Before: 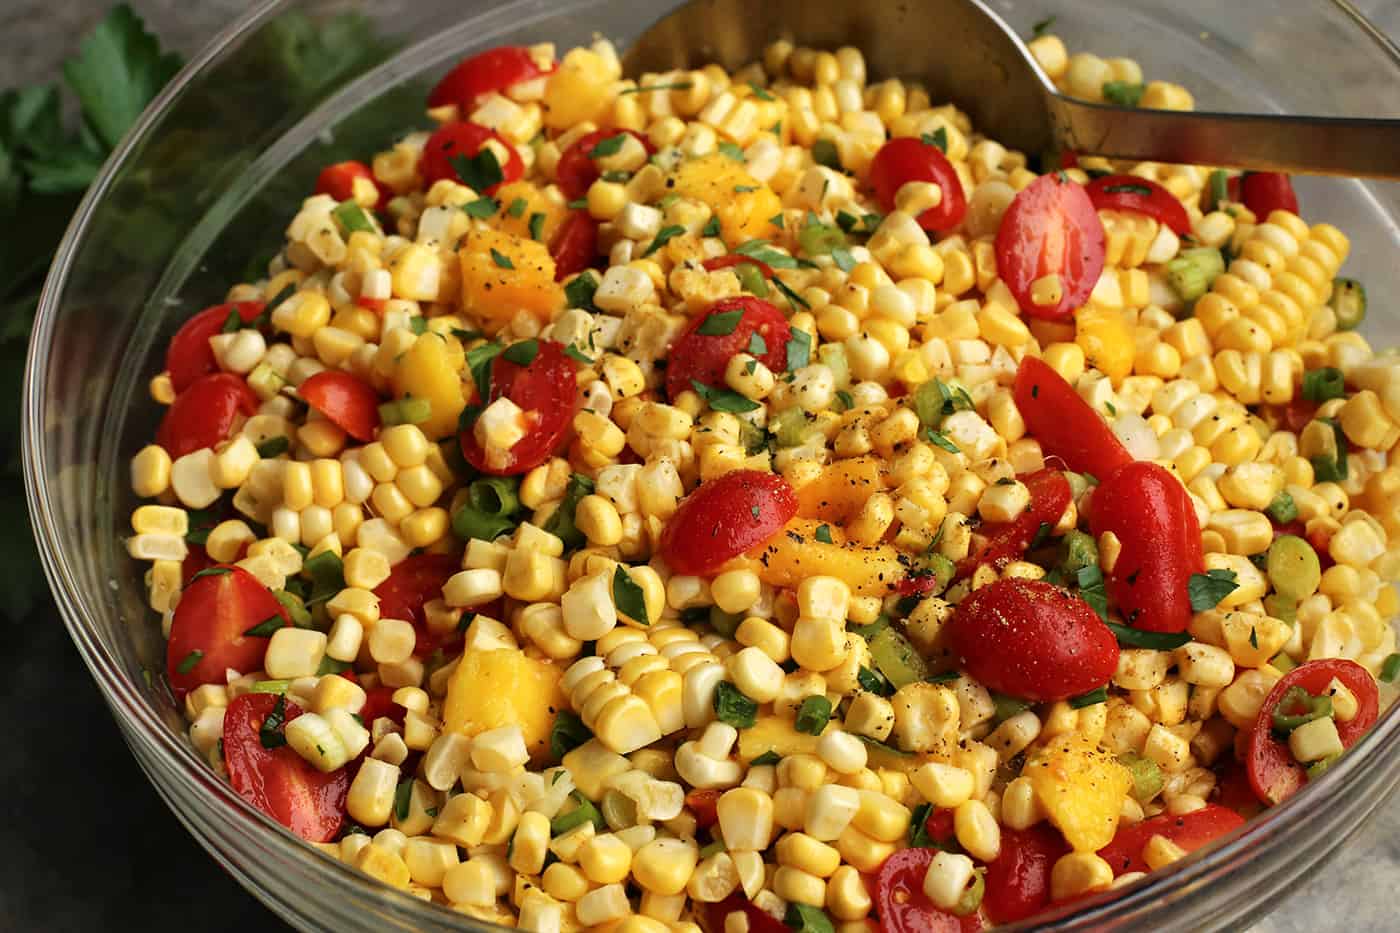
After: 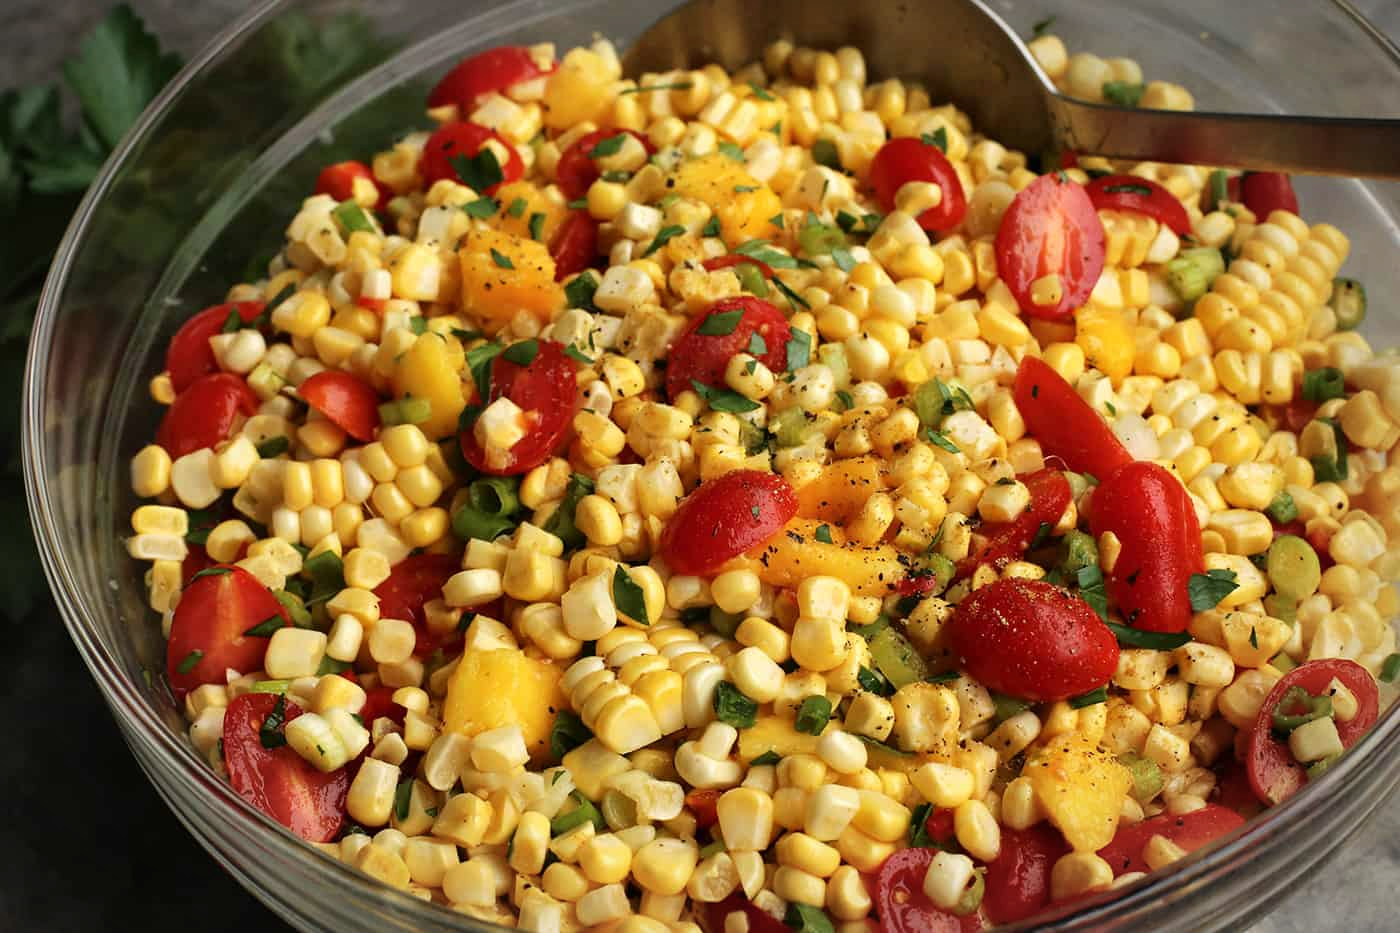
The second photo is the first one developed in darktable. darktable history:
vignetting: fall-off radius 68.82%, brightness -0.418, saturation -0.303, automatic ratio true, unbound false
